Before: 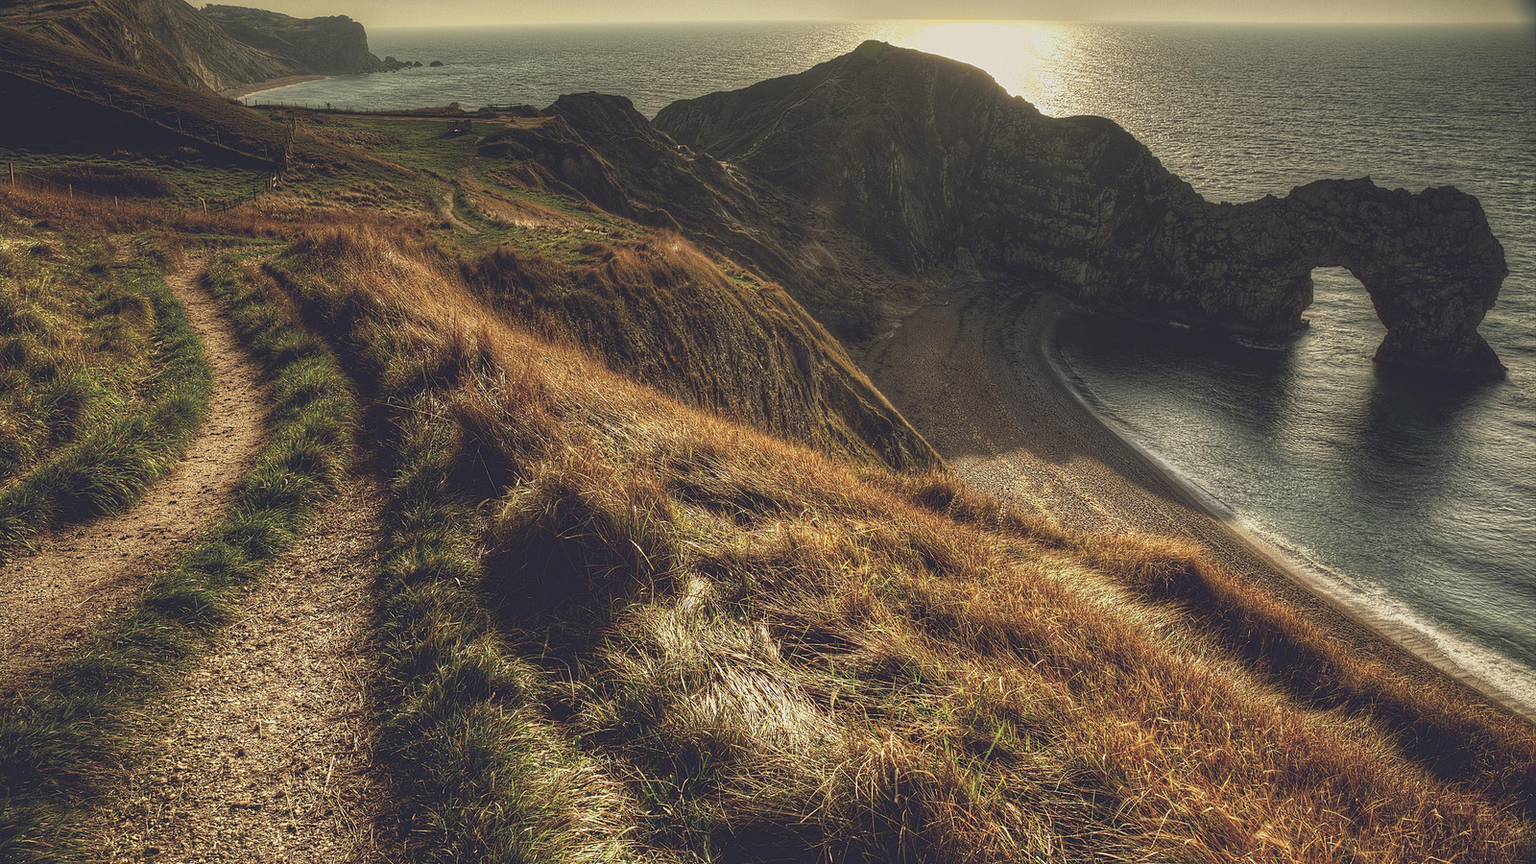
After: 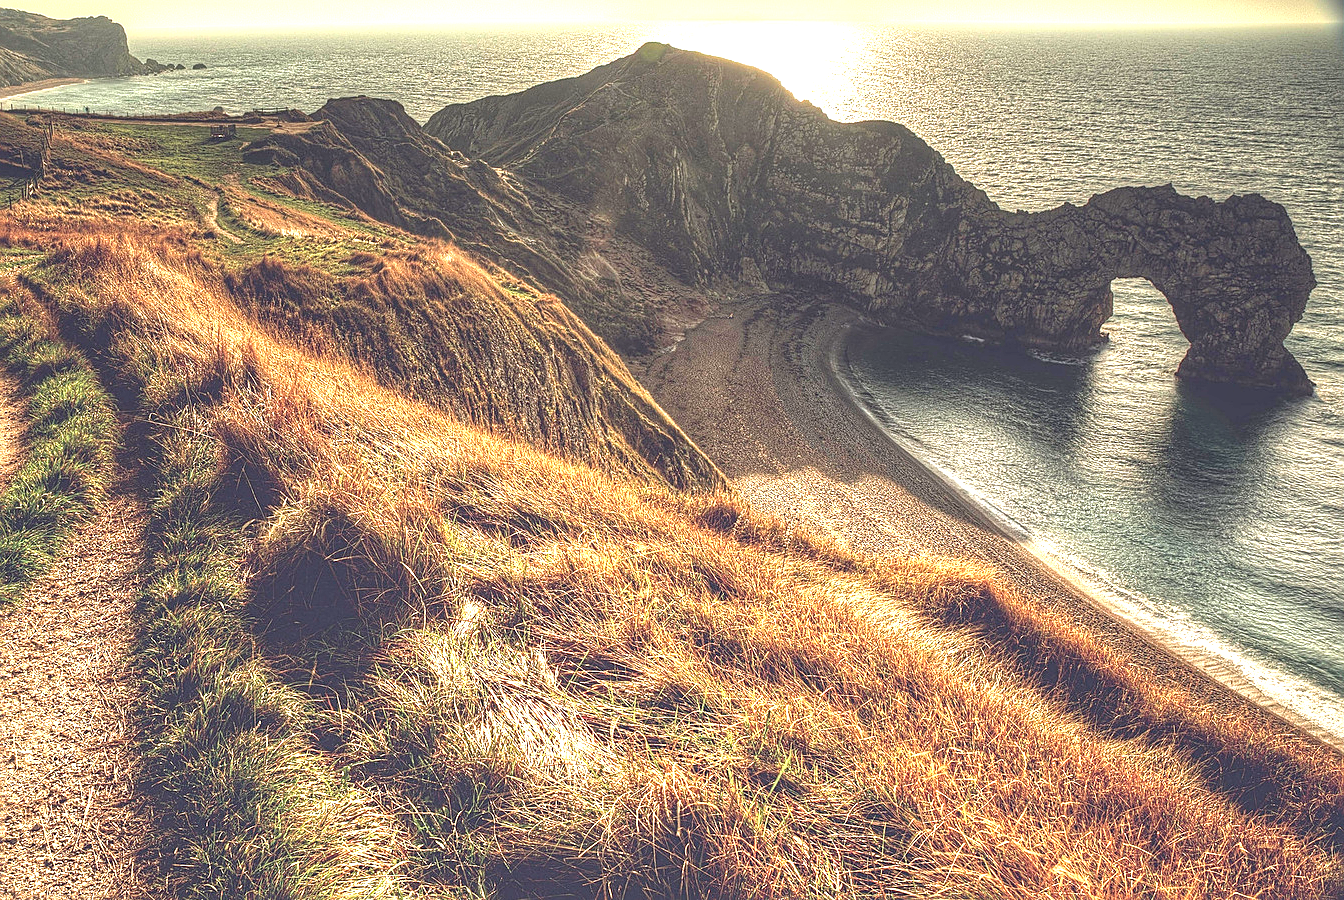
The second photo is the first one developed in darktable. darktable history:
exposure: black level correction 0, exposure 1.468 EV, compensate exposure bias true, compensate highlight preservation false
sharpen: on, module defaults
local contrast: on, module defaults
crop: left 15.966%
